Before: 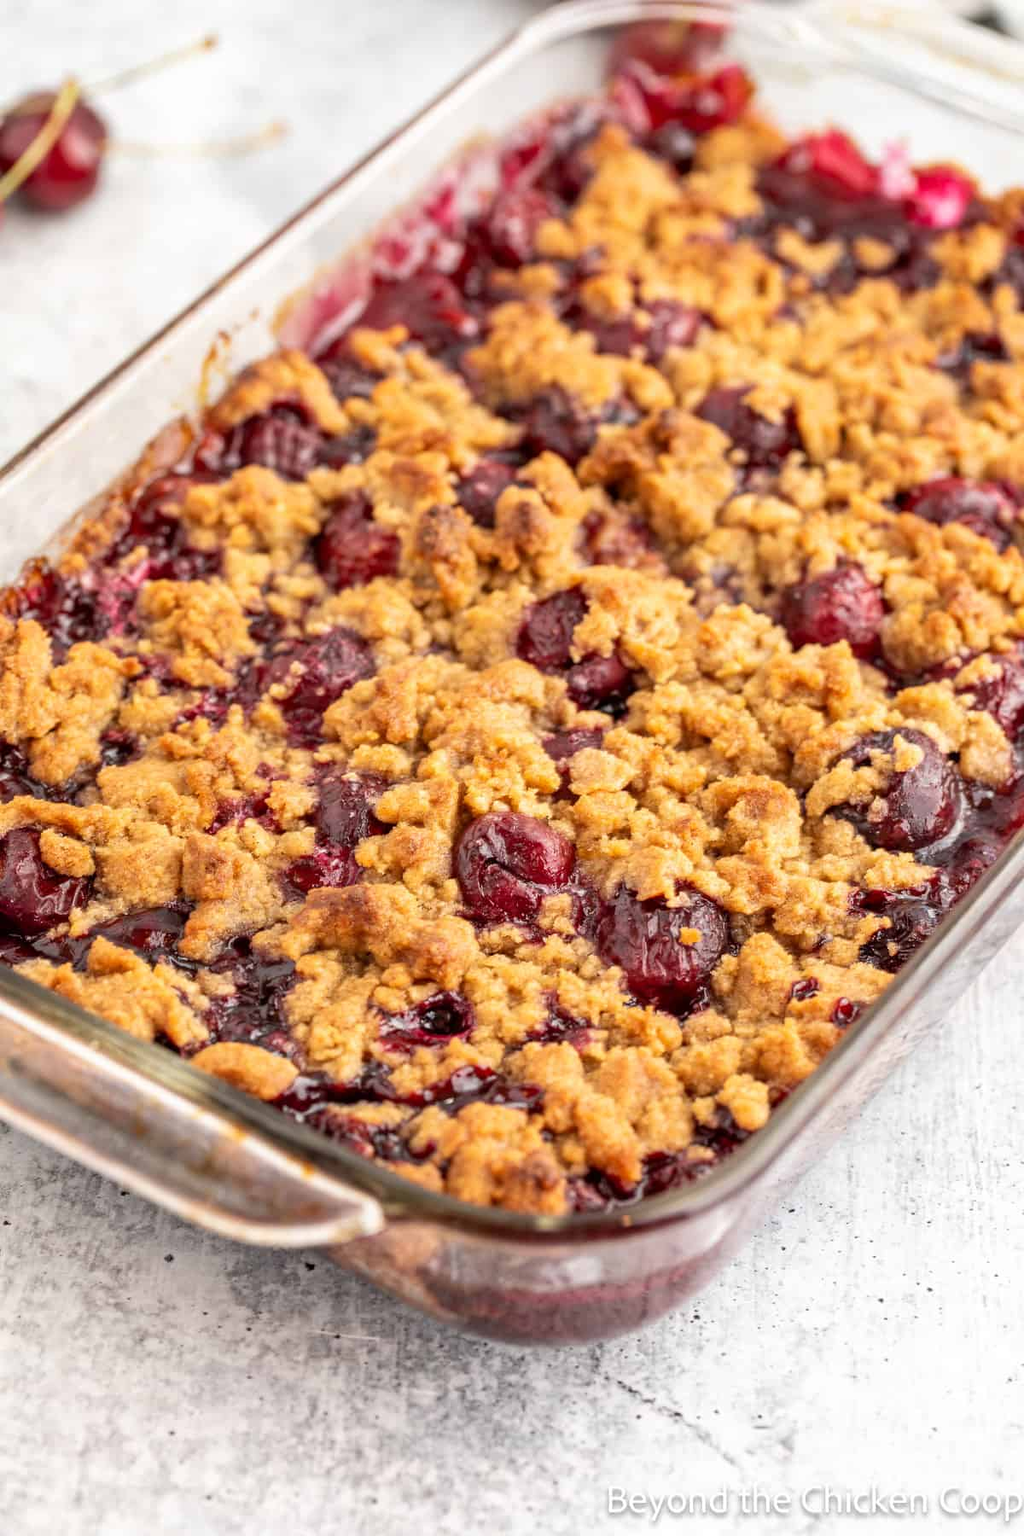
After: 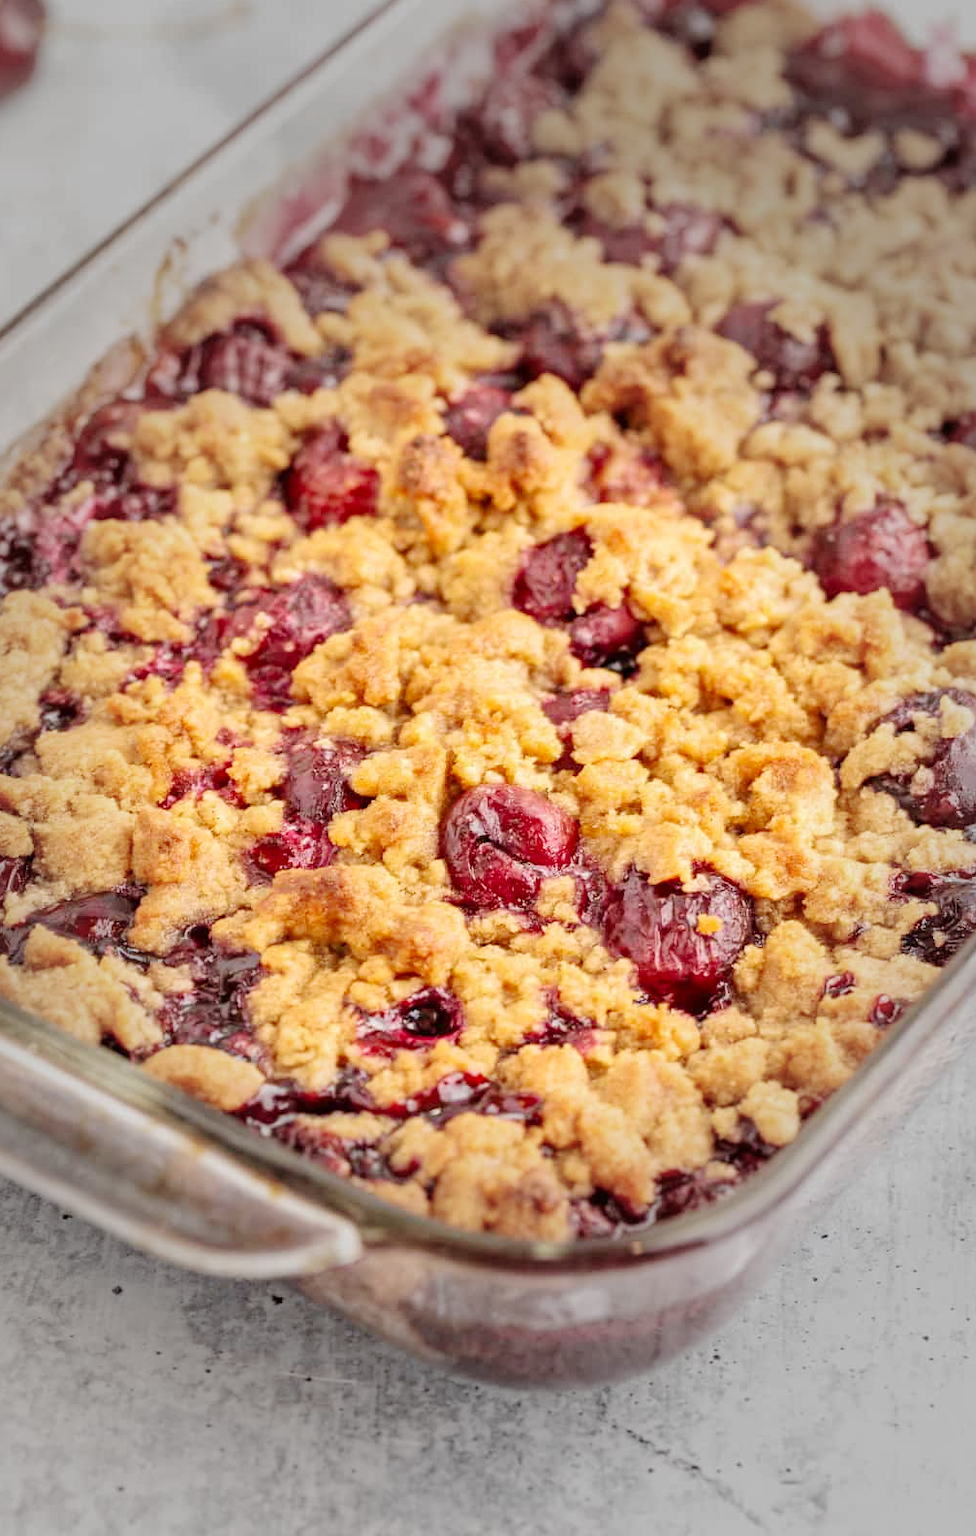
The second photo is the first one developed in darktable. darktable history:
crop: left 6.462%, top 7.979%, right 9.536%, bottom 3.943%
base curve: curves: ch0 [(0, 0) (0.158, 0.273) (0.879, 0.895) (1, 1)], preserve colors none
velvia: on, module defaults
vignetting: fall-off start 40.56%, fall-off radius 40.23%
color correction: highlights b* -0.036, saturation 1.1
